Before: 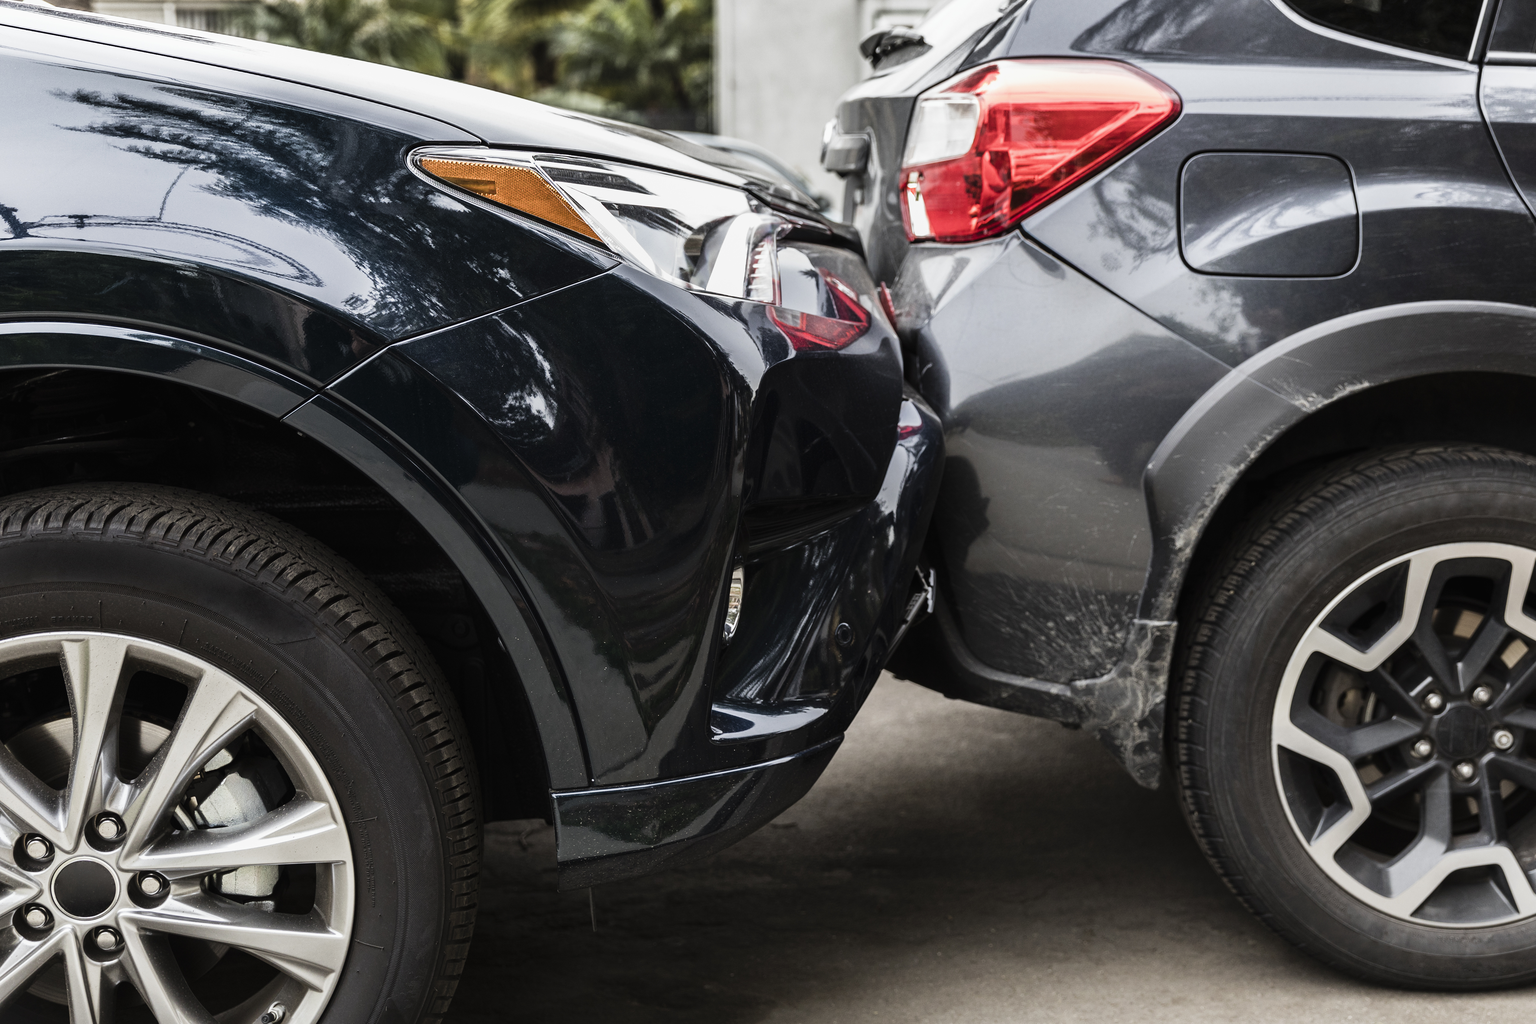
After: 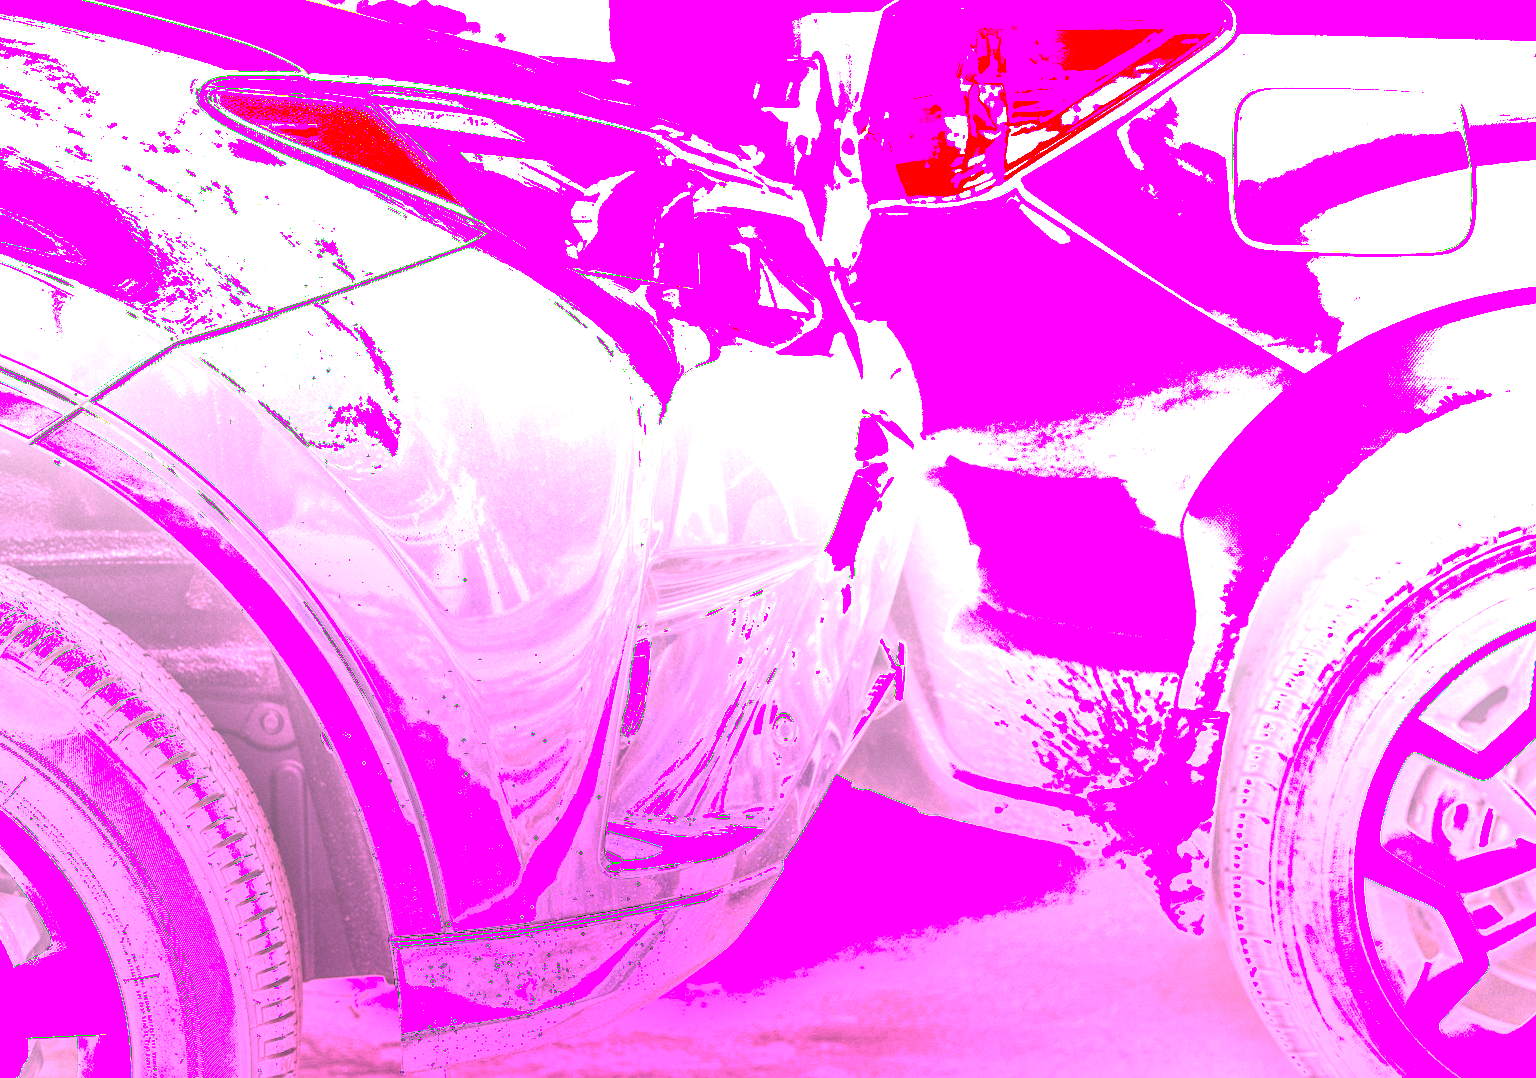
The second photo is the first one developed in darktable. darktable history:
base curve: curves: ch0 [(0, 0) (0.595, 0.418) (1, 1)], preserve colors none
local contrast: on, module defaults
crop: left 16.768%, top 8.653%, right 8.362%, bottom 12.485%
white balance: red 8, blue 8
